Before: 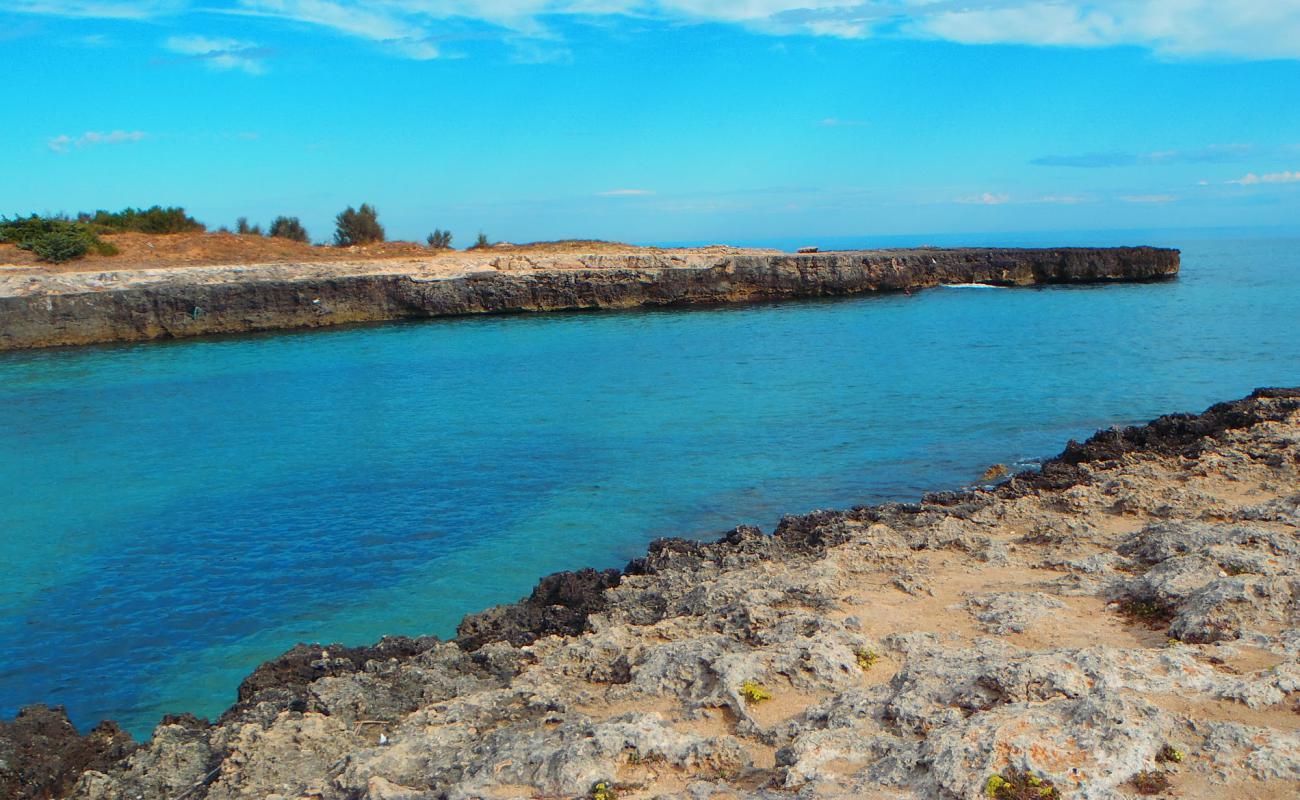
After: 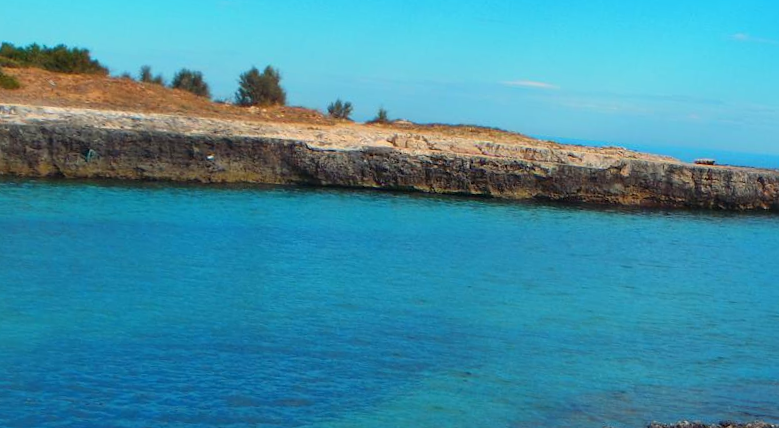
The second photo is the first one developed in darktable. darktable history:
crop and rotate: angle -6.46°, left 2.03%, top 6.954%, right 27.396%, bottom 30.02%
